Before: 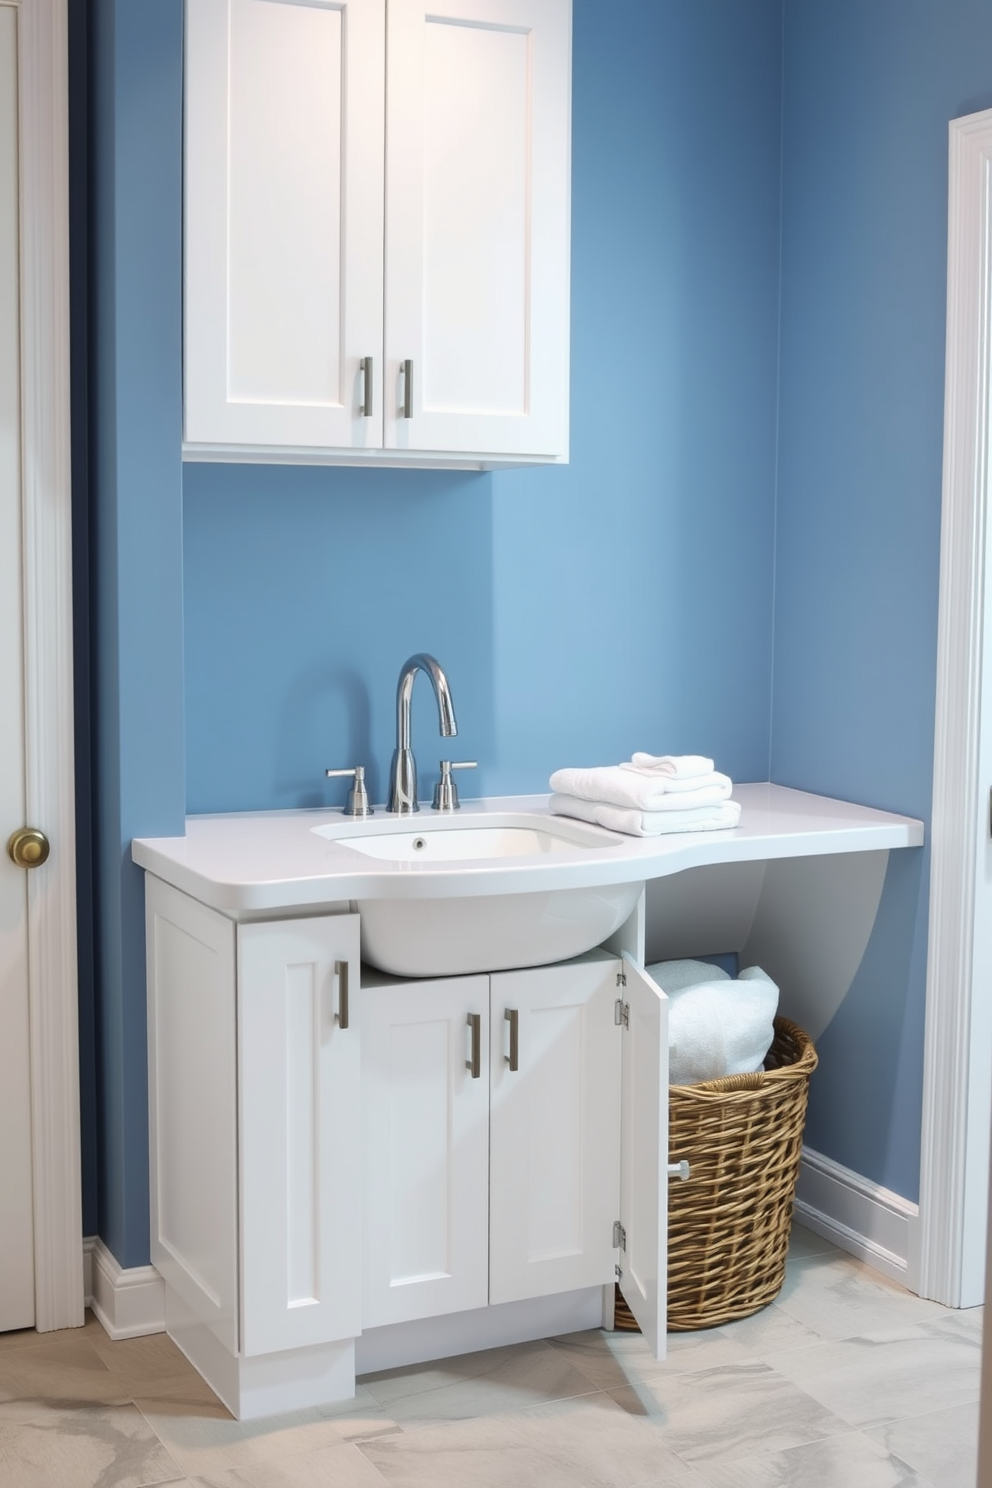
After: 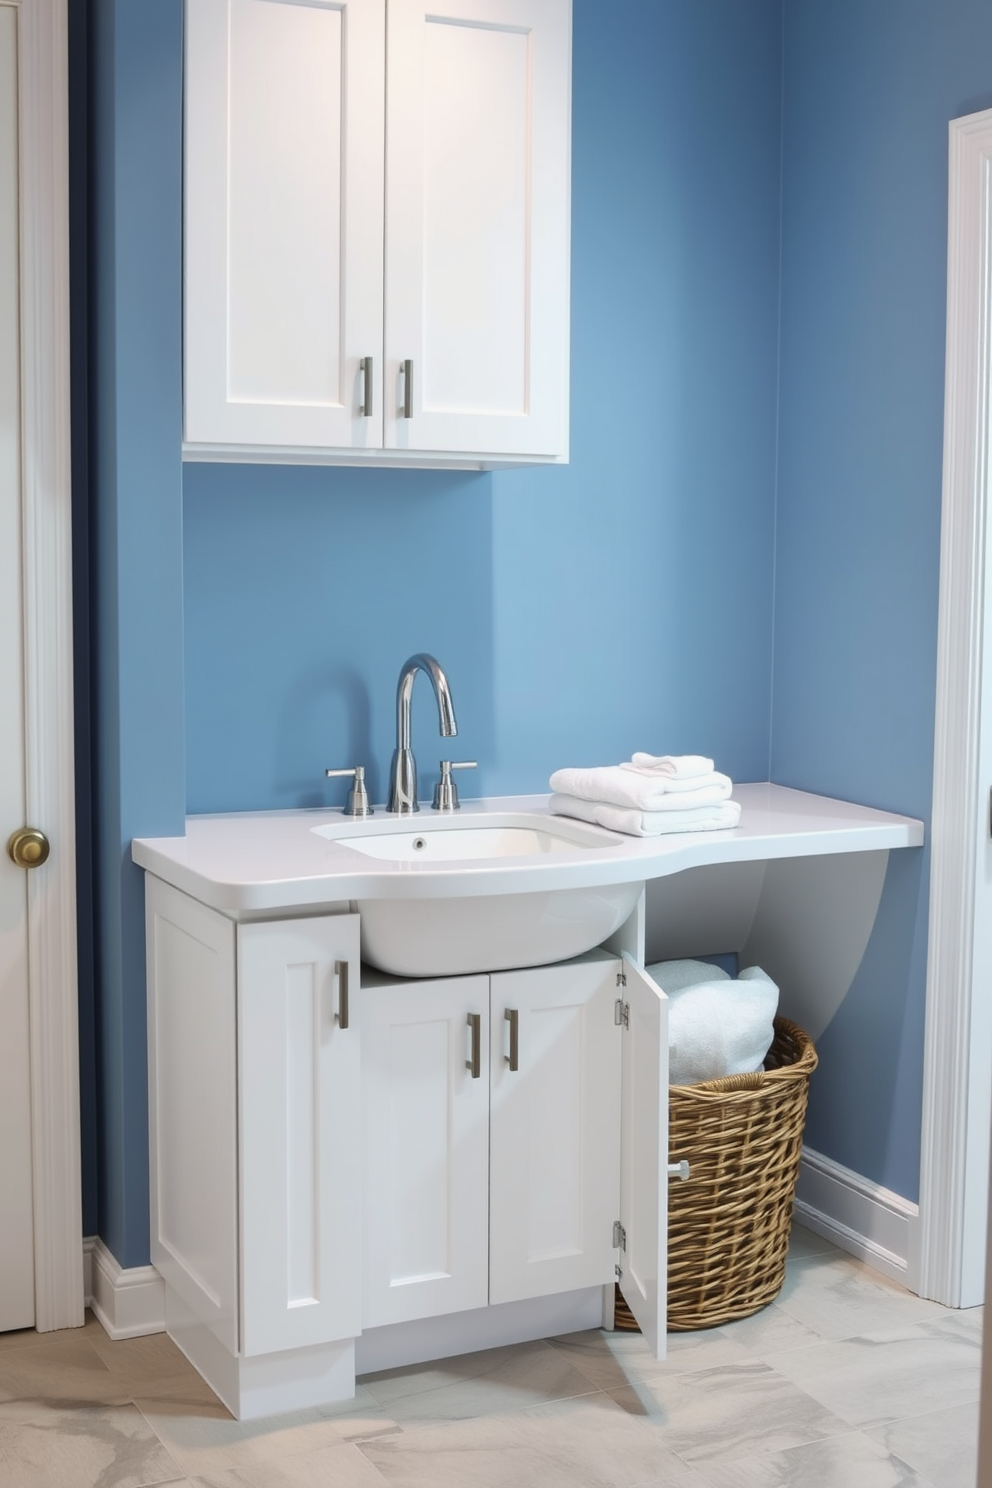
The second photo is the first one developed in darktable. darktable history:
exposure: exposure -0.07 EV, compensate highlight preservation false
